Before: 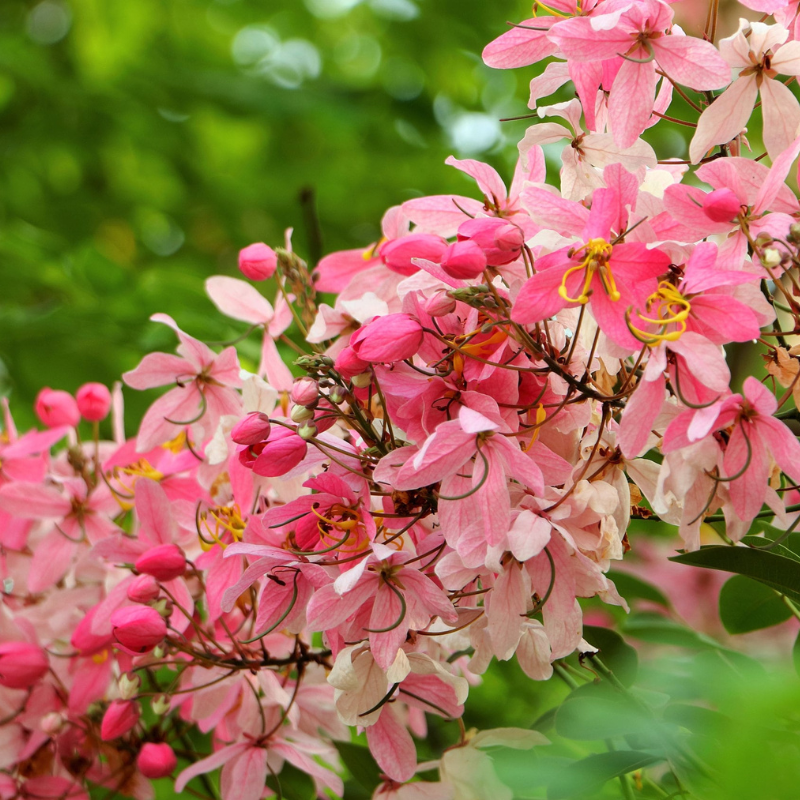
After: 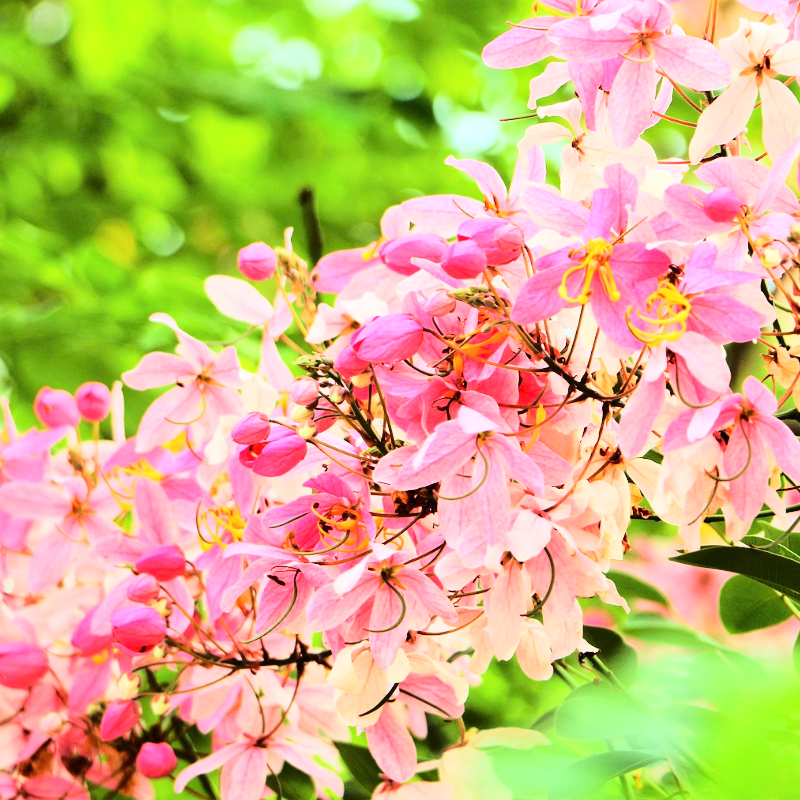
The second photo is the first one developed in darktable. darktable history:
color correction: highlights b* -0.017
exposure: exposure -0.157 EV, compensate highlight preservation false
base curve: curves: ch0 [(0, 0) (0.028, 0.03) (0.121, 0.232) (0.46, 0.748) (0.859, 0.968) (1, 1)]
tone equalizer: -7 EV 0.16 EV, -6 EV 0.578 EV, -5 EV 1.15 EV, -4 EV 1.34 EV, -3 EV 1.12 EV, -2 EV 0.6 EV, -1 EV 0.159 EV, edges refinement/feathering 500, mask exposure compensation -1.57 EV, preserve details no
